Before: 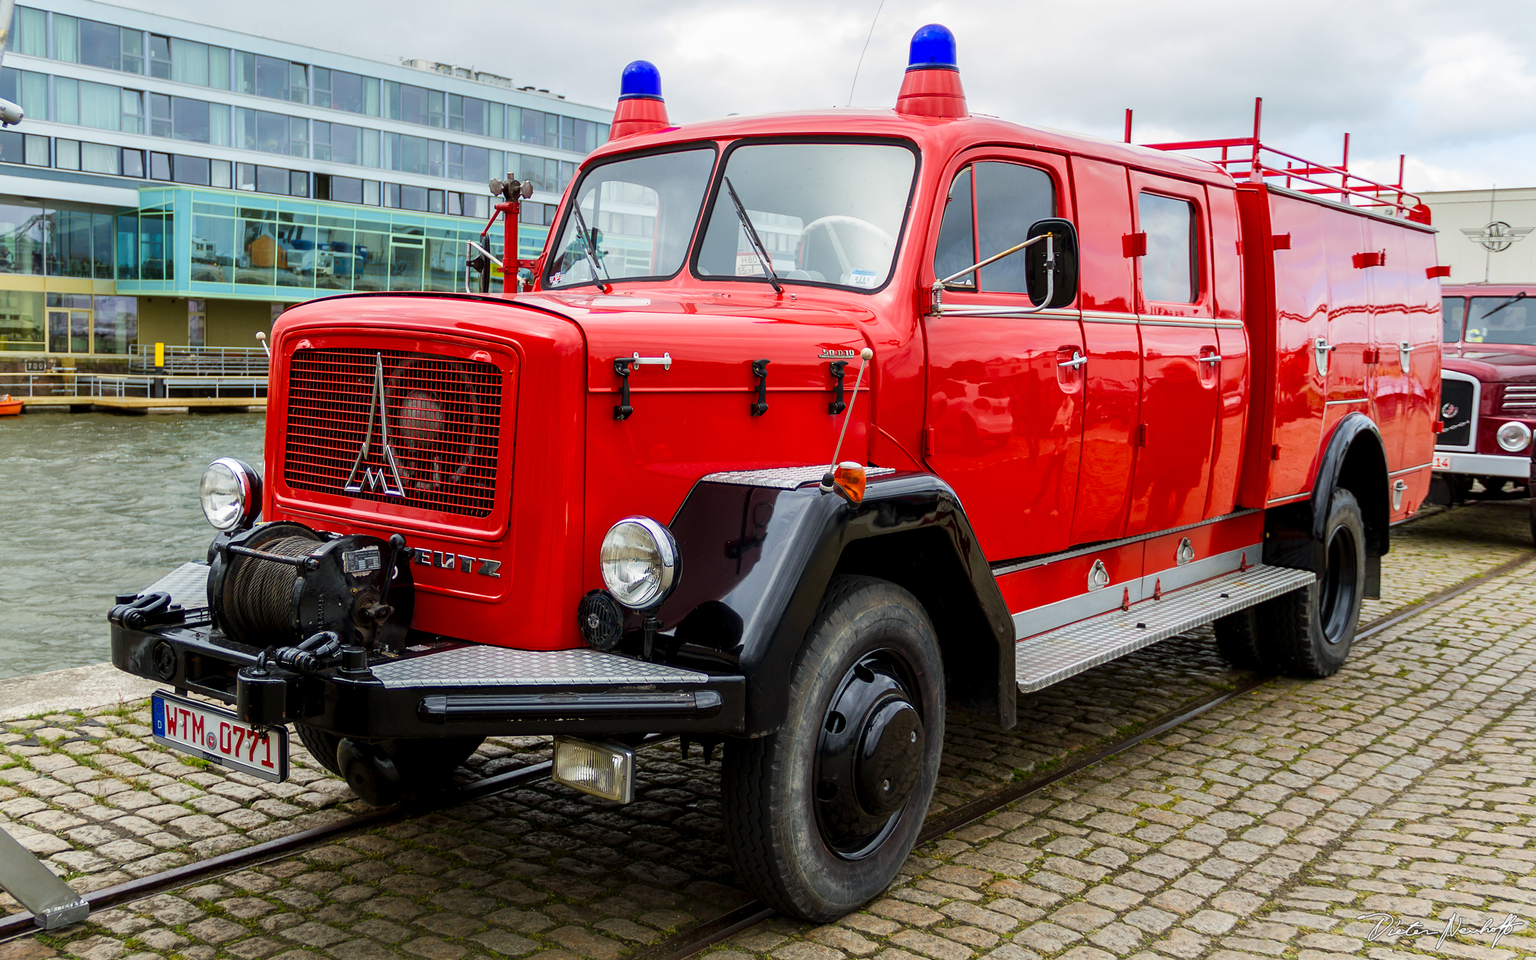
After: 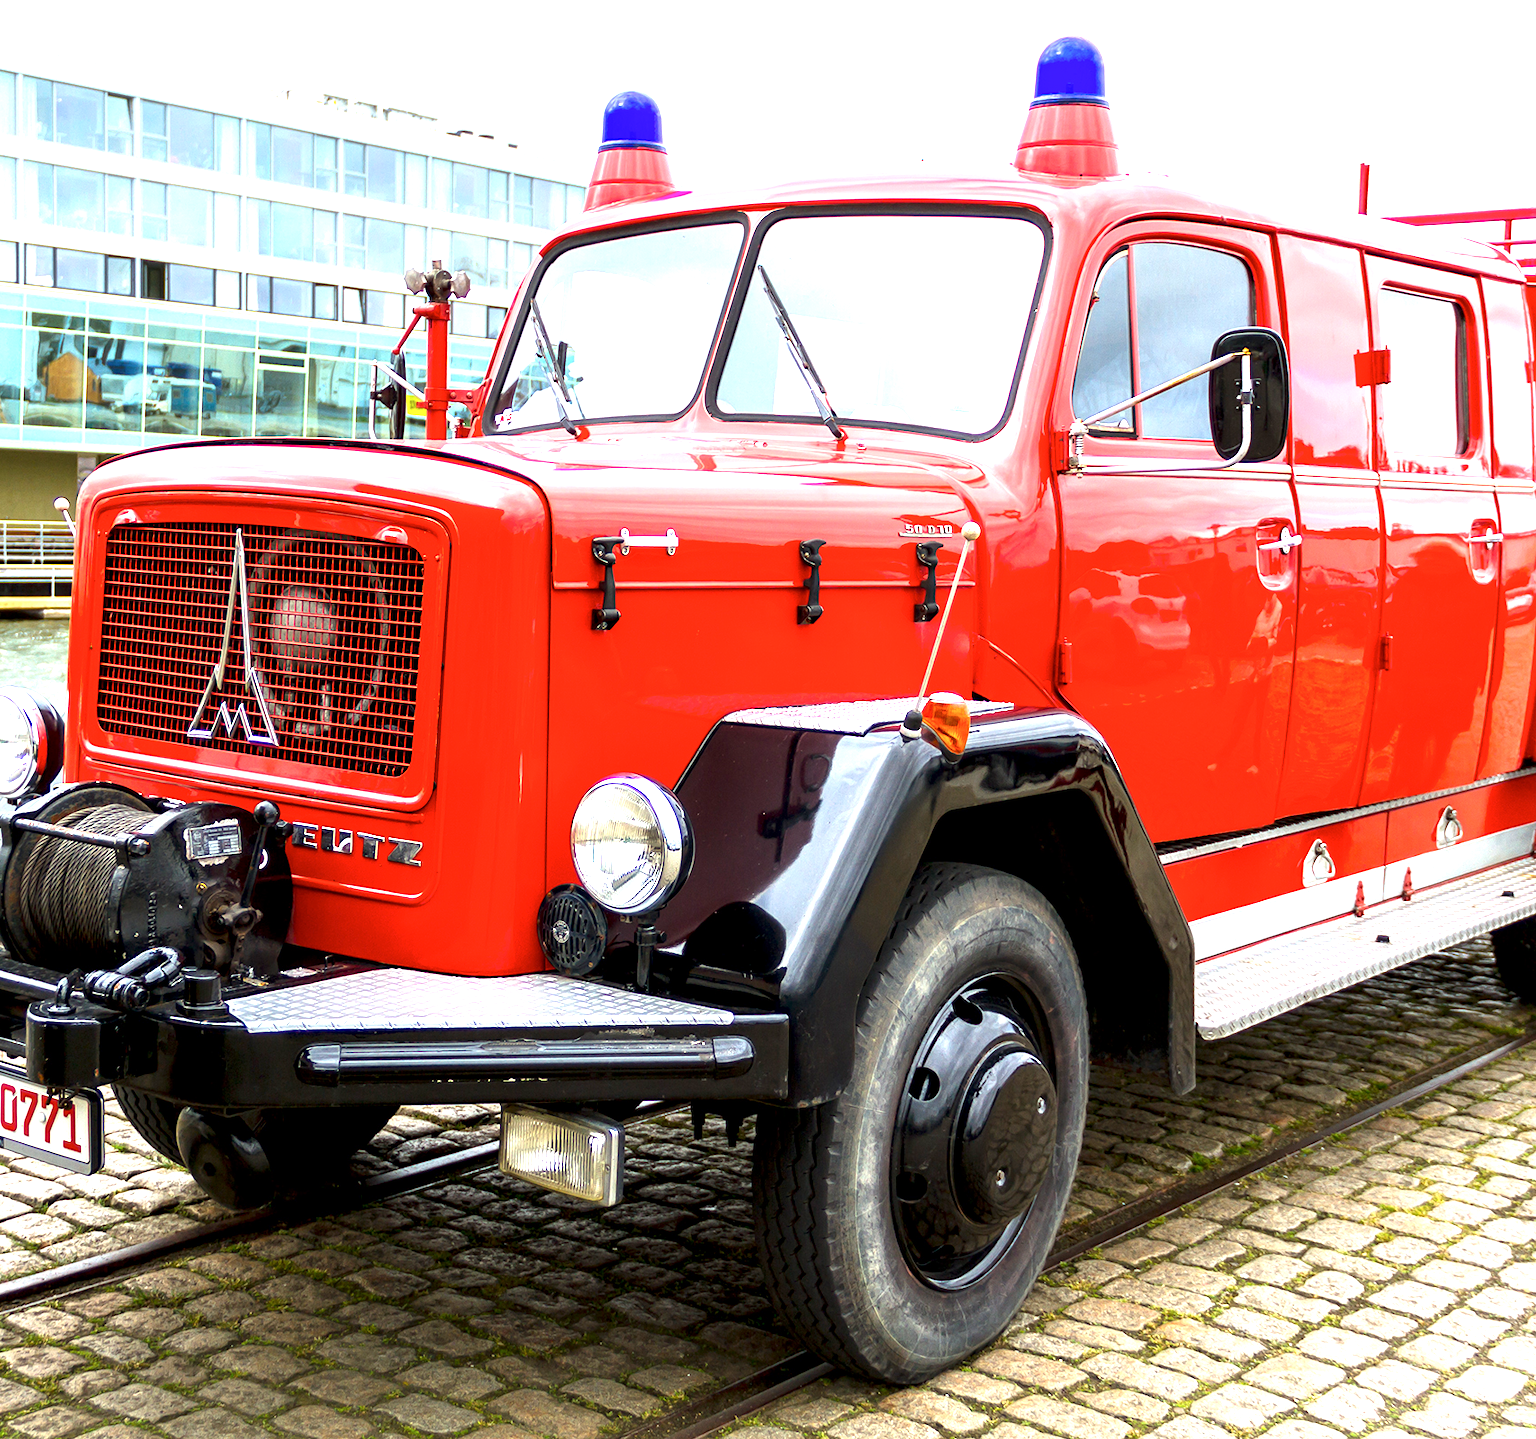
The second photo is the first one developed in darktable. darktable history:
exposure: black level correction 0.001, exposure 1.65 EV, compensate highlight preservation false
contrast brightness saturation: saturation -0.066
crop and rotate: left 14.31%, right 19.026%
